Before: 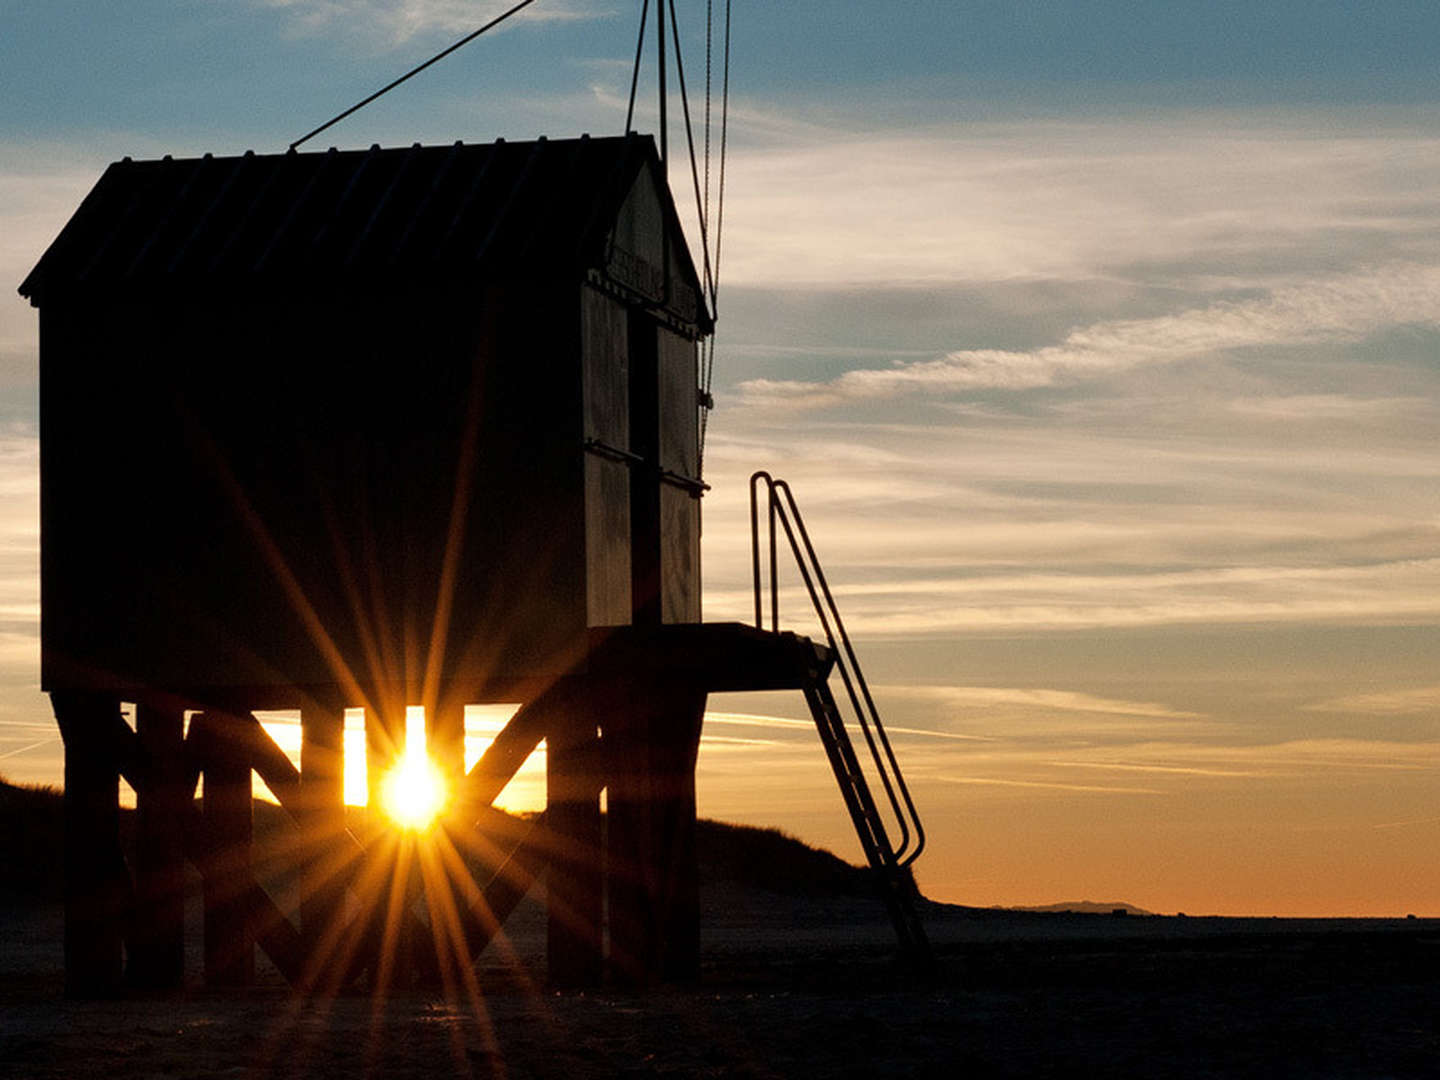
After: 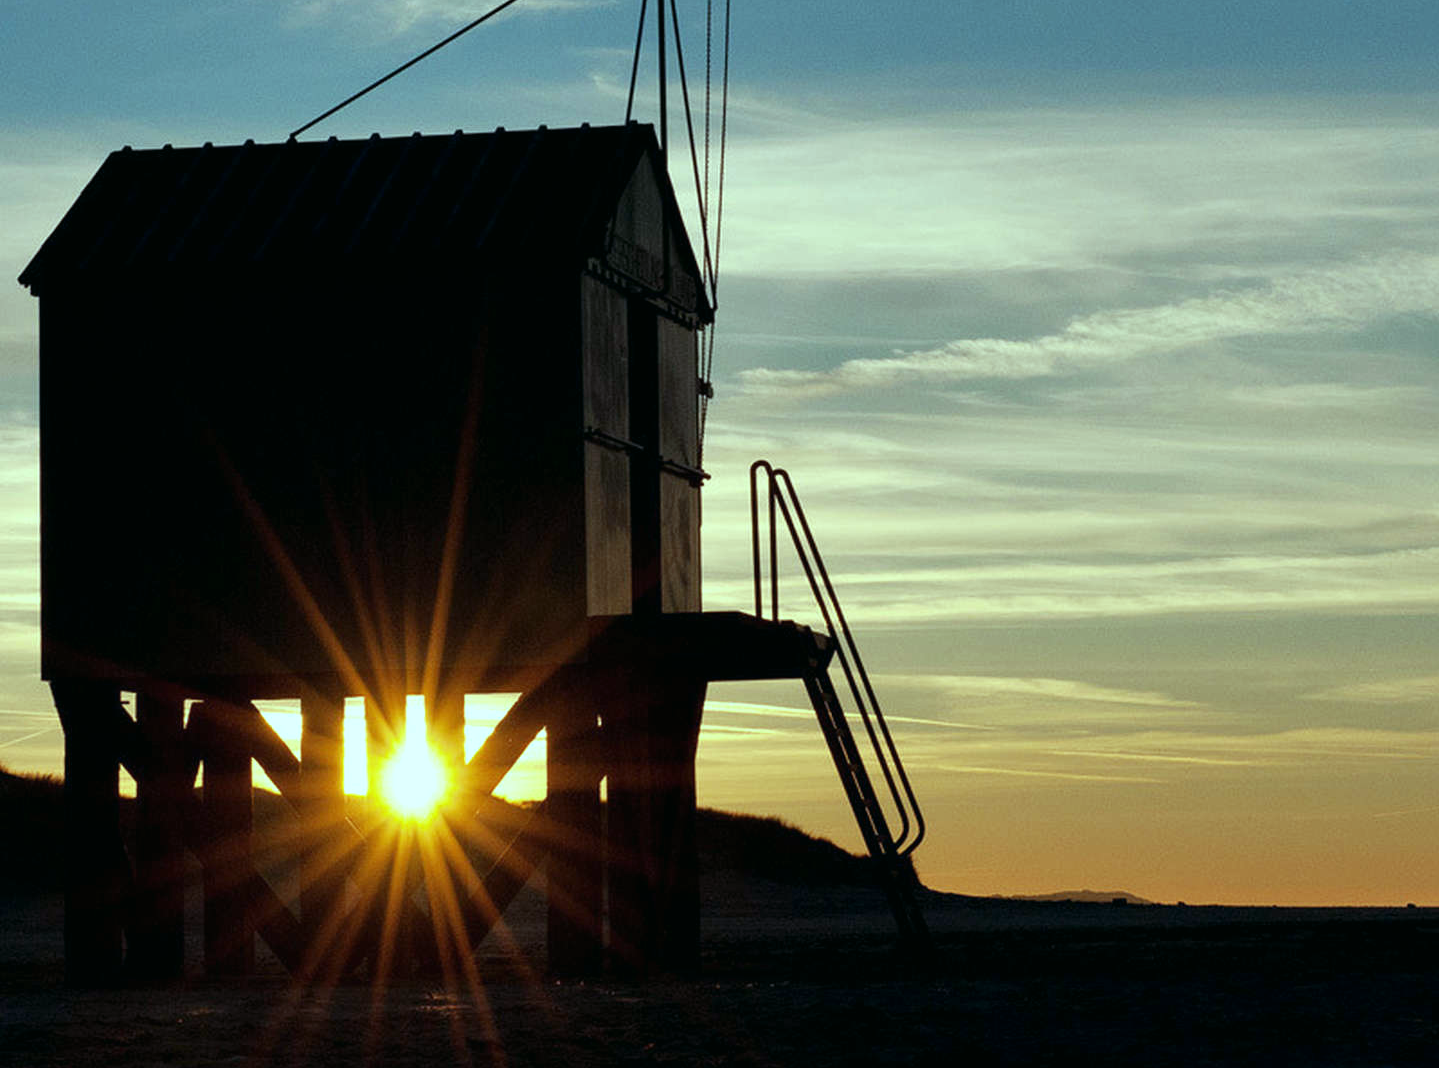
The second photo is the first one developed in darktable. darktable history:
color balance: mode lift, gamma, gain (sRGB), lift [0.997, 0.979, 1.021, 1.011], gamma [1, 1.084, 0.916, 0.998], gain [1, 0.87, 1.13, 1.101], contrast 4.55%, contrast fulcrum 38.24%, output saturation 104.09%
crop: top 1.049%, right 0.001%
